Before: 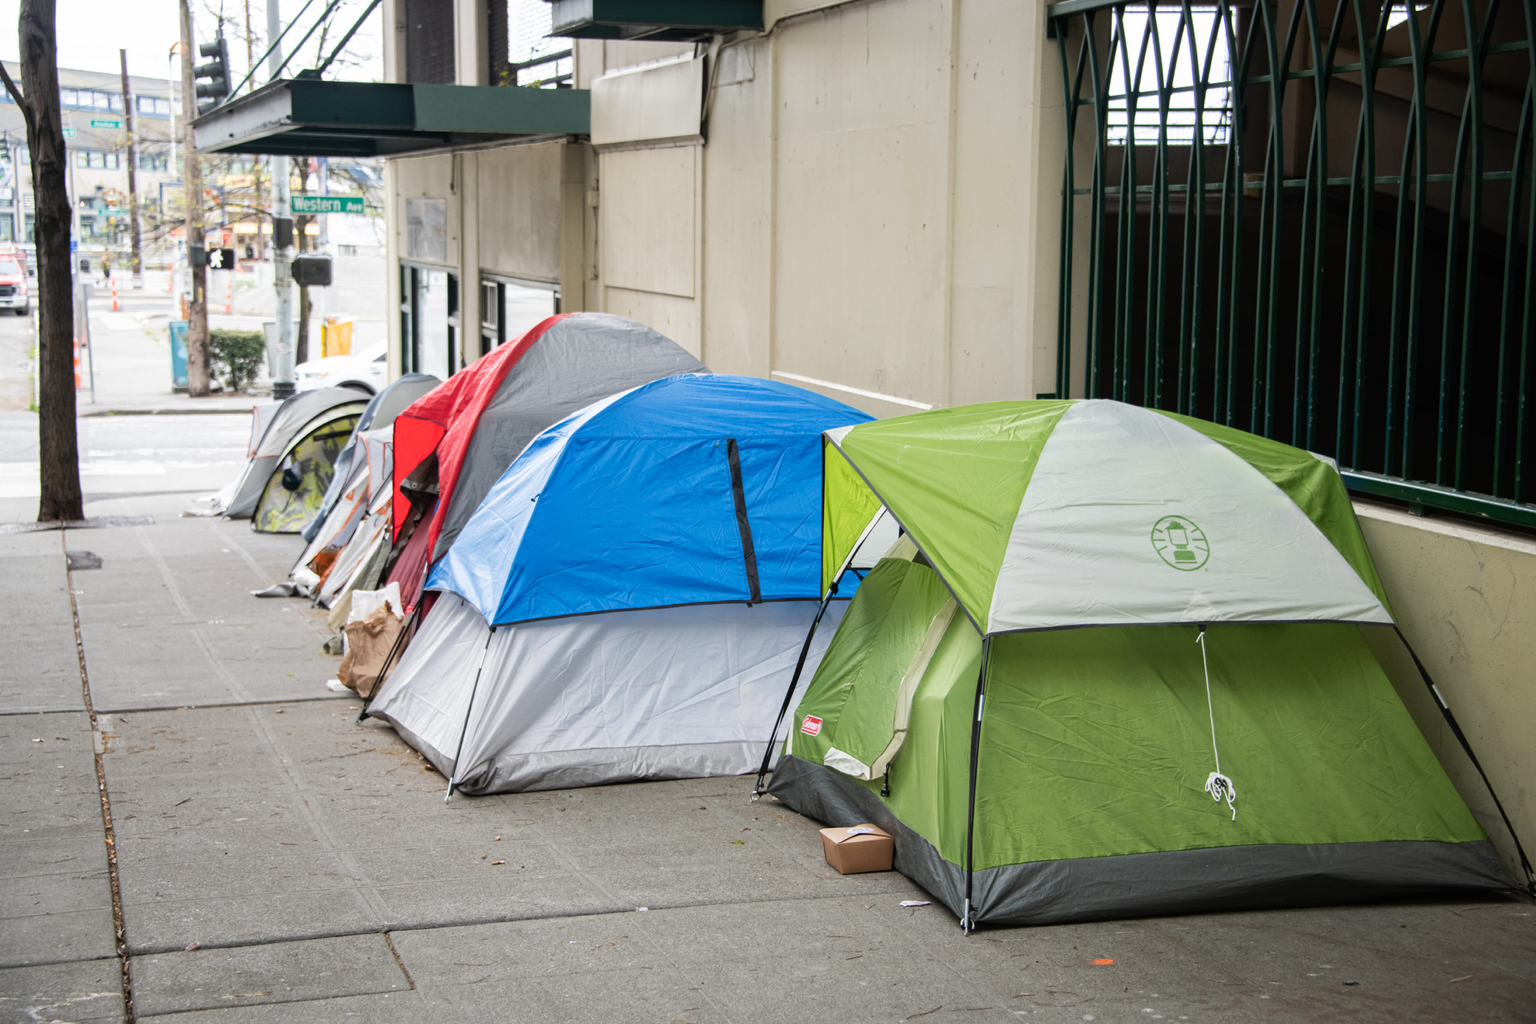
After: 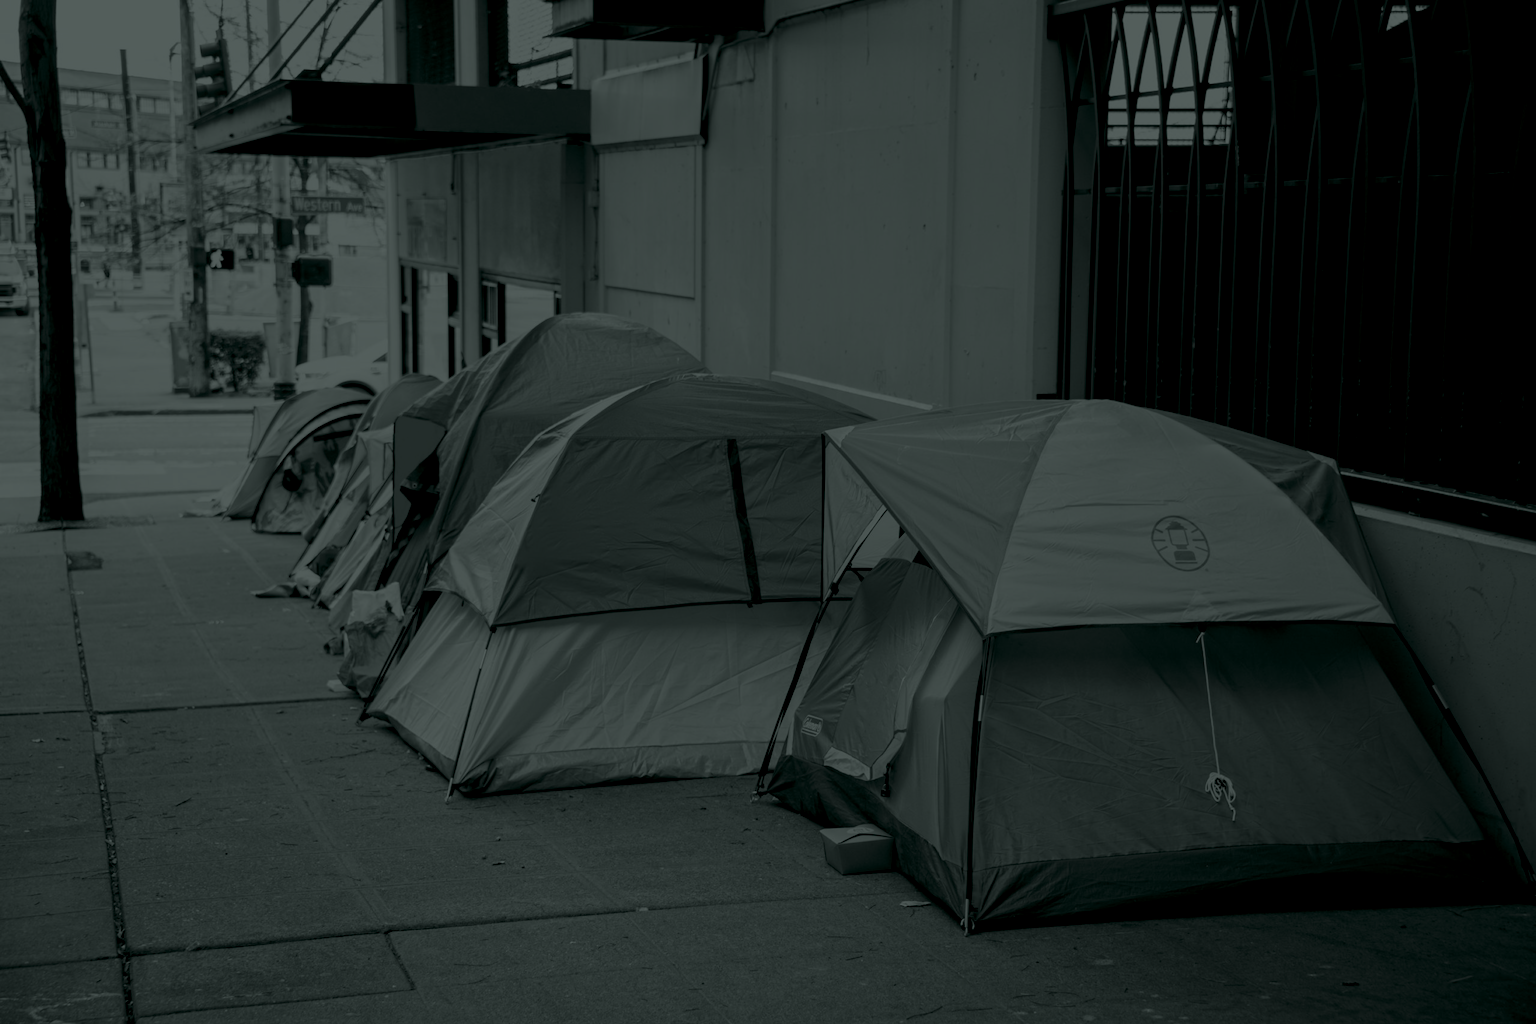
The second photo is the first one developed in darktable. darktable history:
contrast brightness saturation: saturation -0.05
colorize: hue 90°, saturation 19%, lightness 1.59%, version 1
exposure: compensate highlight preservation false
white balance: red 0.988, blue 1.017
